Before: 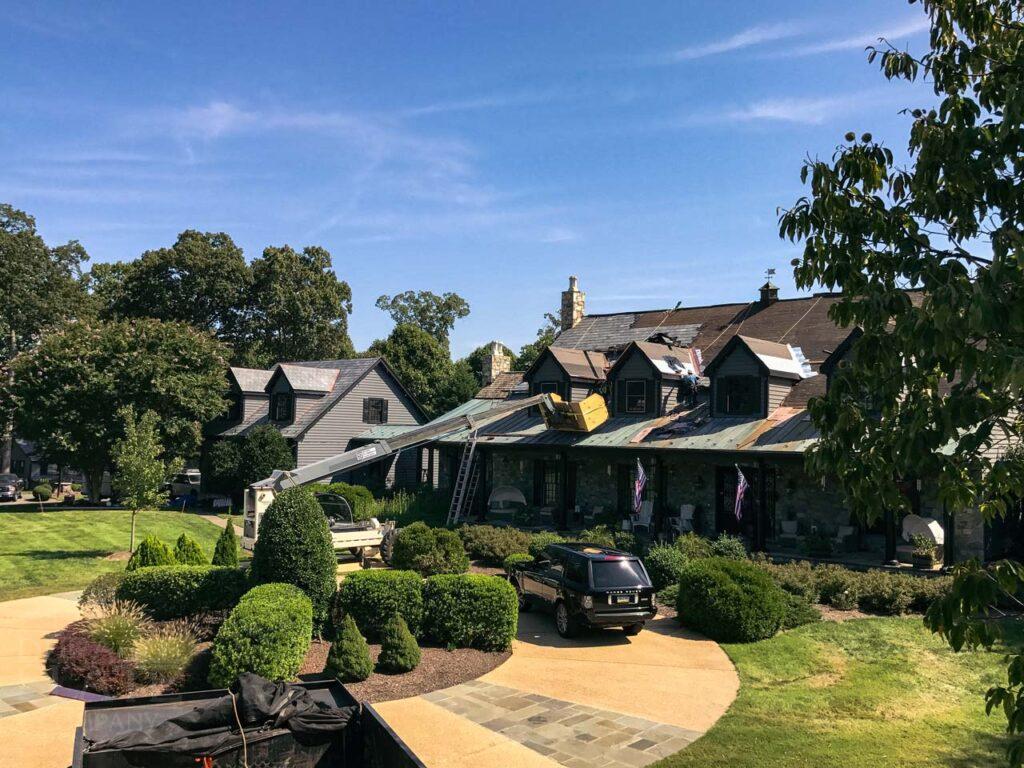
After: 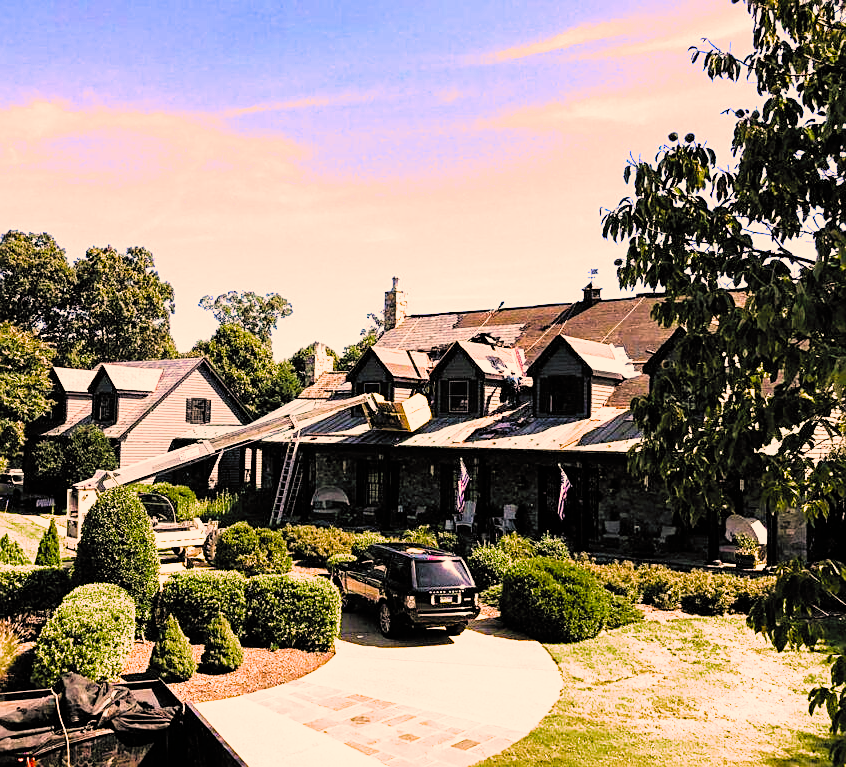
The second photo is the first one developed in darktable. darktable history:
exposure: black level correction -0.002, exposure 1.343 EV, compensate exposure bias true, compensate highlight preservation false
crop: left 17.302%, bottom 0.047%
sharpen: on, module defaults
color balance rgb: linear chroma grading › shadows -30.177%, linear chroma grading › global chroma 34.432%, perceptual saturation grading › global saturation 30.293%, global vibrance 20%
color correction: highlights a* 20.55, highlights b* 19.72
filmic rgb: black relative exposure -5.02 EV, white relative exposure 3.98 EV, hardness 2.9, contrast 1.411, highlights saturation mix -29.4%, add noise in highlights 0.002, preserve chrominance luminance Y, color science v3 (2019), use custom middle-gray values true, iterations of high-quality reconstruction 0, contrast in highlights soft
